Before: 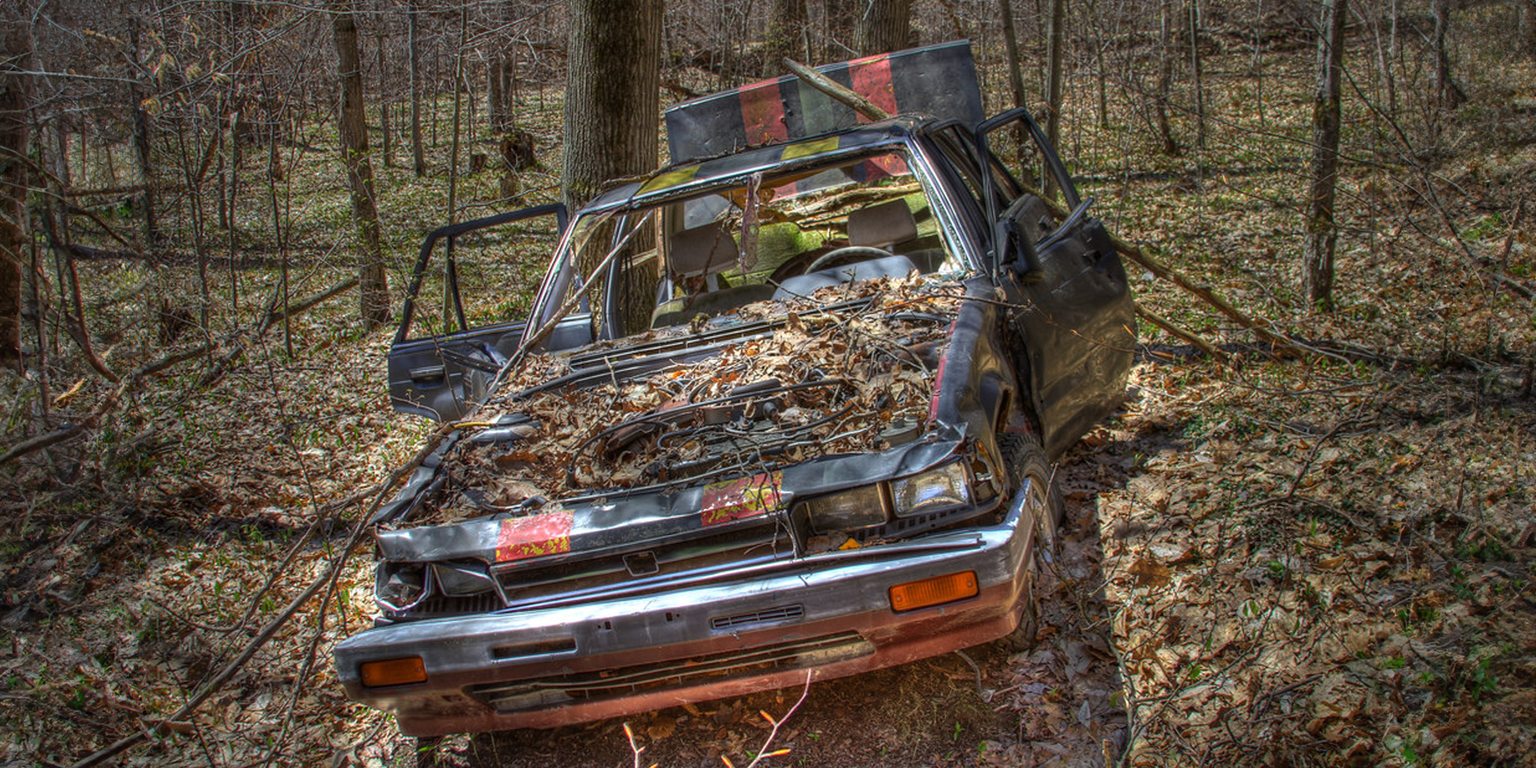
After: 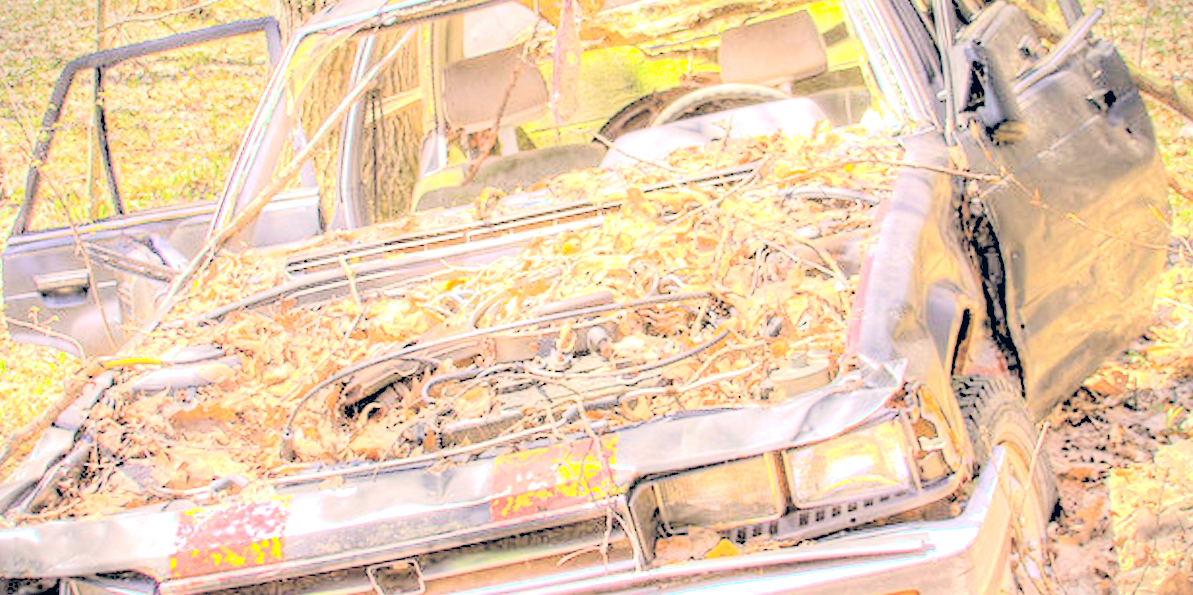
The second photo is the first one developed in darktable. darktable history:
base curve: curves: ch0 [(0, 0) (0.262, 0.32) (0.722, 0.705) (1, 1)], preserve colors none
crop: left 25.214%, top 25.098%, right 25.051%, bottom 25.264%
contrast brightness saturation: brightness 0.997
color correction: highlights a* 10.33, highlights b* 14.83, shadows a* -10.21, shadows b* -14.83
color balance rgb: global offset › luminance -0.839%, perceptual saturation grading › global saturation 0.503%, global vibrance 9.691%
exposure: black level correction 0.001, exposure 1.642 EV, compensate highlight preservation false
vignetting: fall-off start 100.15%, brightness -0.622, saturation -0.682, width/height ratio 1.322
shadows and highlights: shadows 0.345, highlights 40.69
